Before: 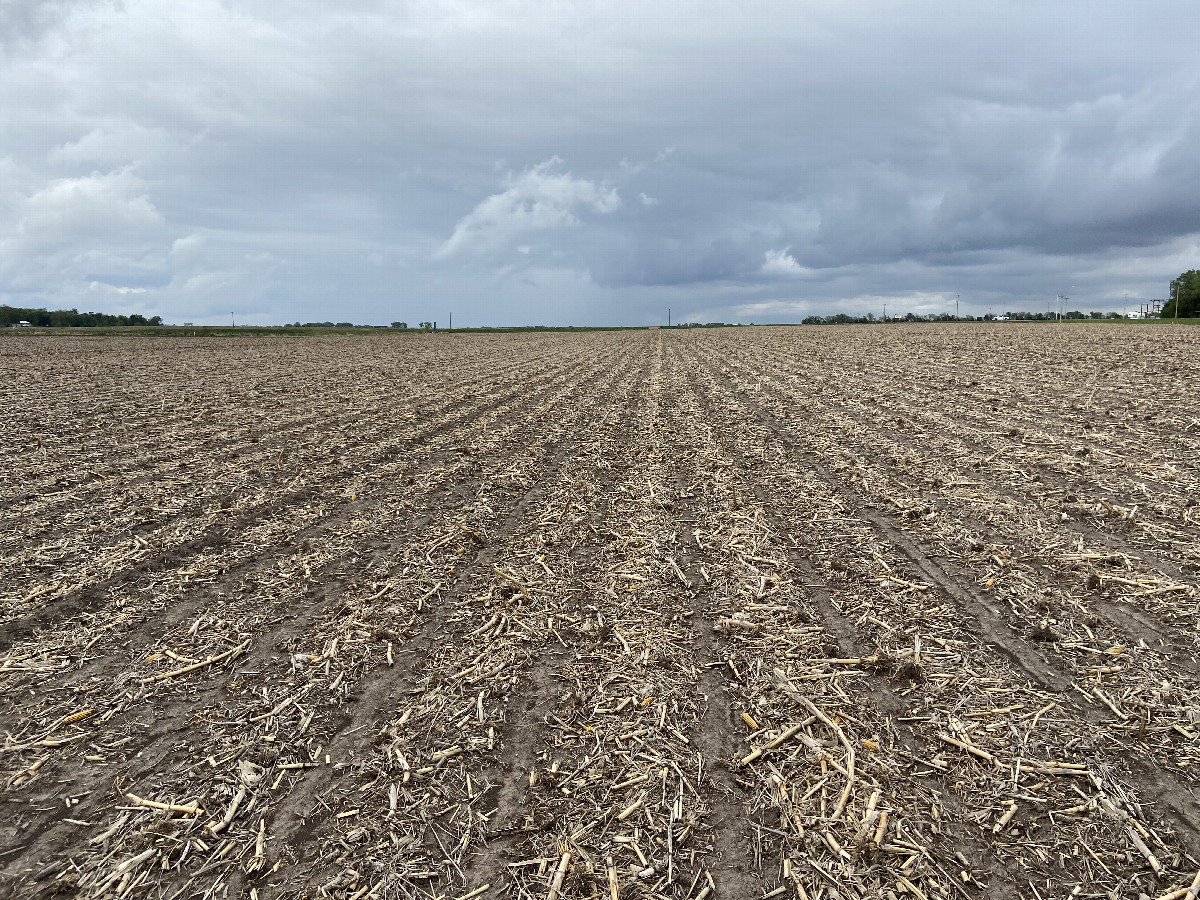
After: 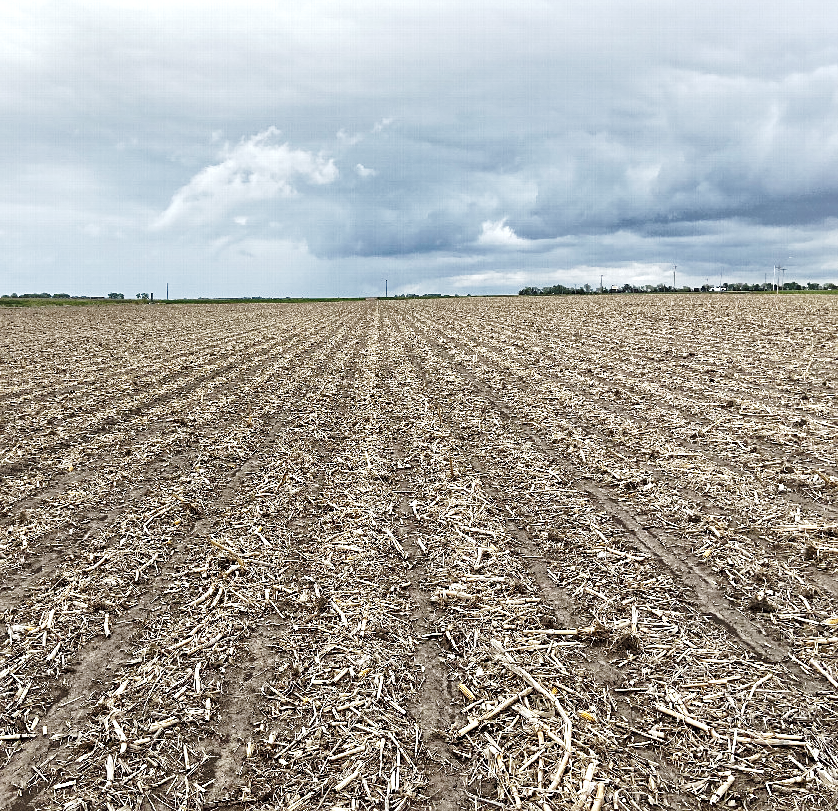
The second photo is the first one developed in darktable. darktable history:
base curve: curves: ch0 [(0, 0) (0.028, 0.03) (0.121, 0.232) (0.46, 0.748) (0.859, 0.968) (1, 1)], preserve colors none
tone equalizer: -8 EV -0.394 EV, -7 EV -0.406 EV, -6 EV -0.301 EV, -5 EV -0.186 EV, -3 EV 0.25 EV, -2 EV 0.363 EV, -1 EV 0.374 EV, +0 EV 0.443 EV, edges refinement/feathering 500, mask exposure compensation -1.57 EV, preserve details no
shadows and highlights: shadows 40.06, highlights -59.88
local contrast: highlights 107%, shadows 97%, detail 119%, midtone range 0.2
crop and rotate: left 23.608%, top 3.276%, right 6.498%, bottom 6.504%
sharpen: amount 0.206
